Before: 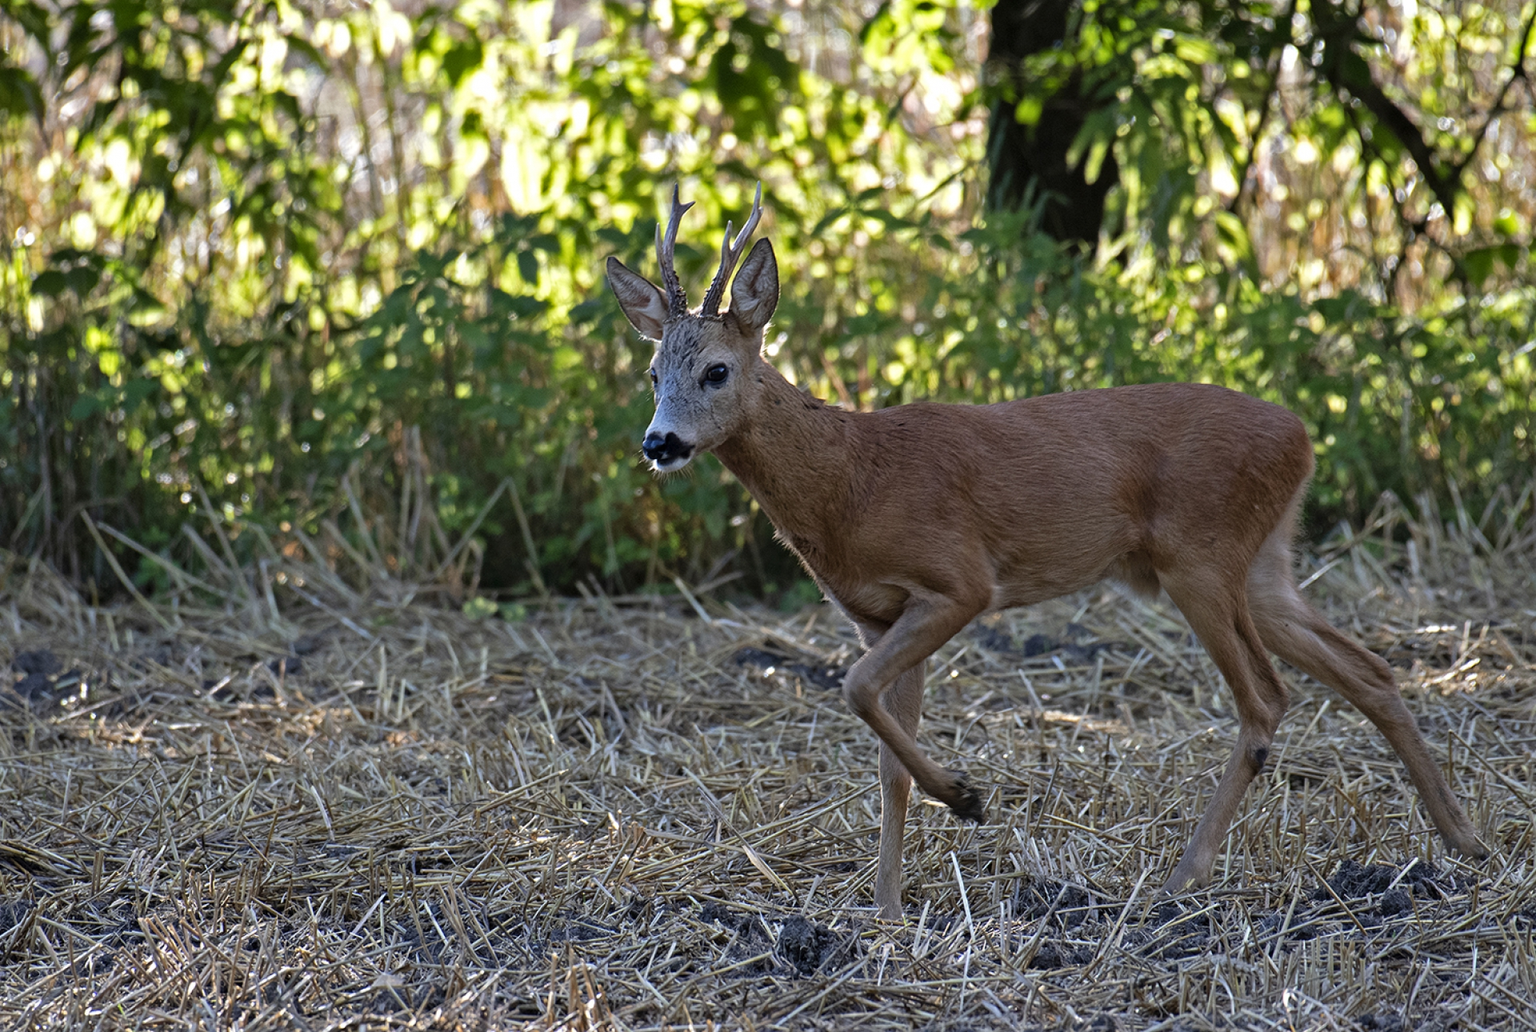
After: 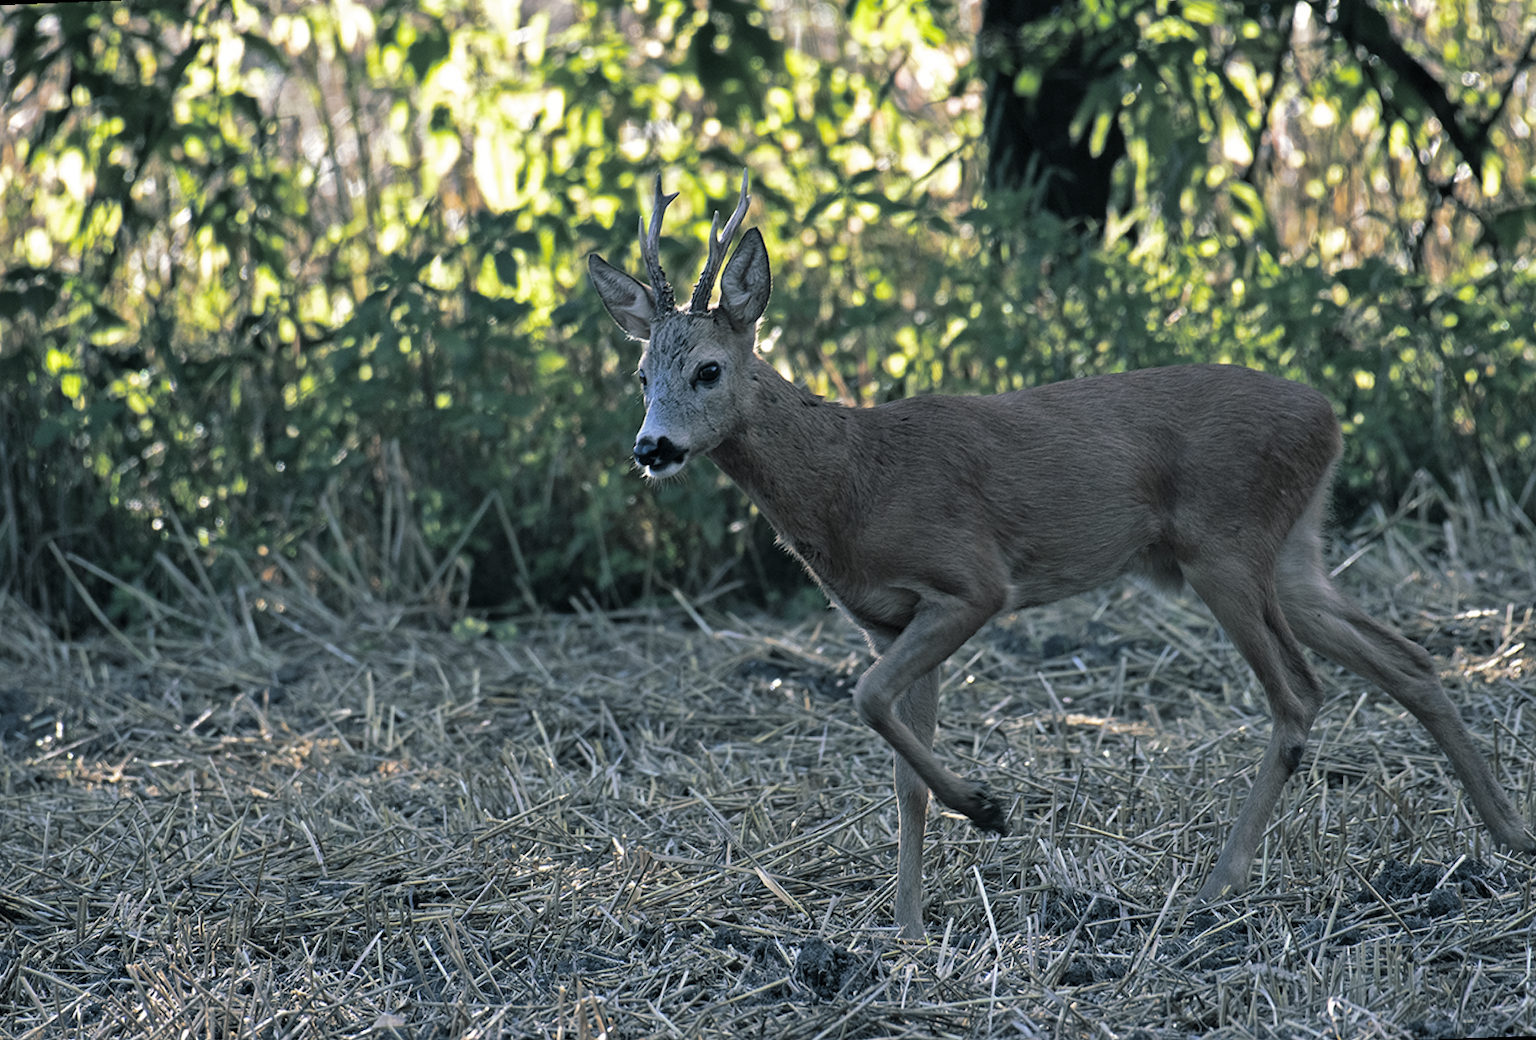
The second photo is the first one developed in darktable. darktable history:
rotate and perspective: rotation -2.12°, lens shift (vertical) 0.009, lens shift (horizontal) -0.008, automatic cropping original format, crop left 0.036, crop right 0.964, crop top 0.05, crop bottom 0.959
split-toning: shadows › hue 205.2°, shadows › saturation 0.29, highlights › hue 50.4°, highlights › saturation 0.38, balance -49.9
